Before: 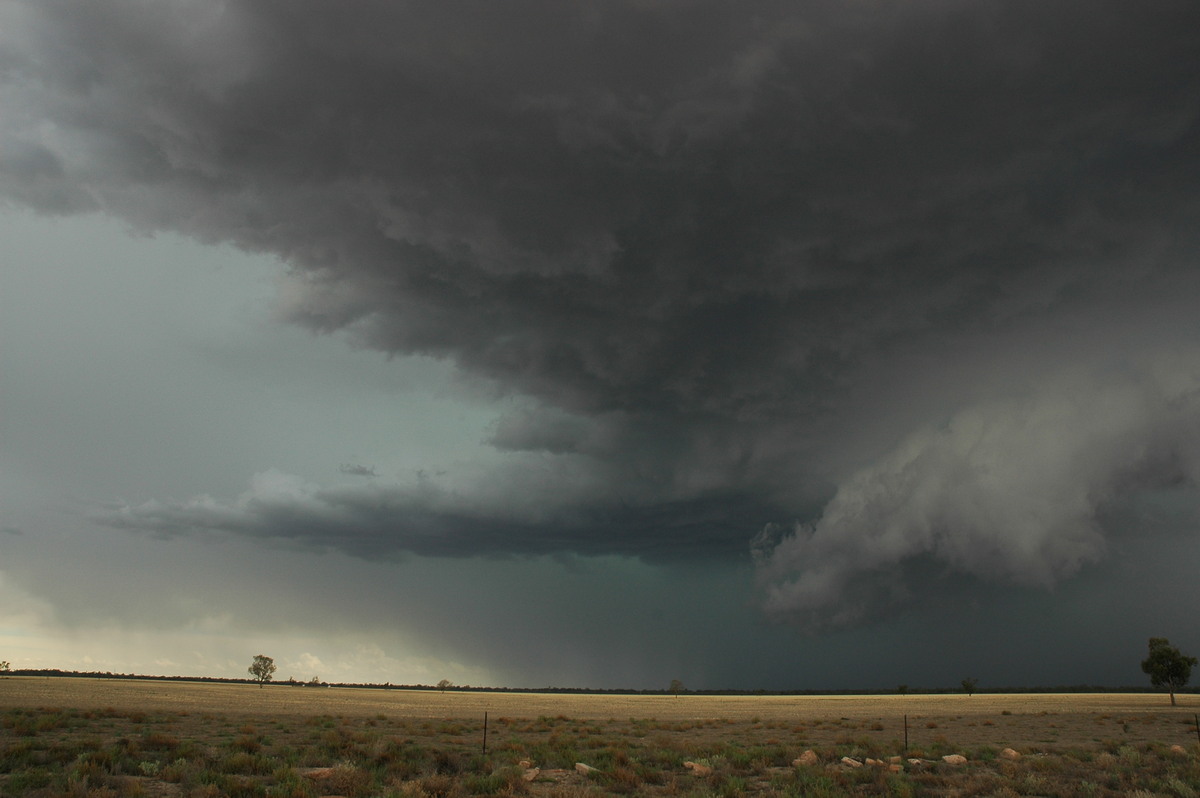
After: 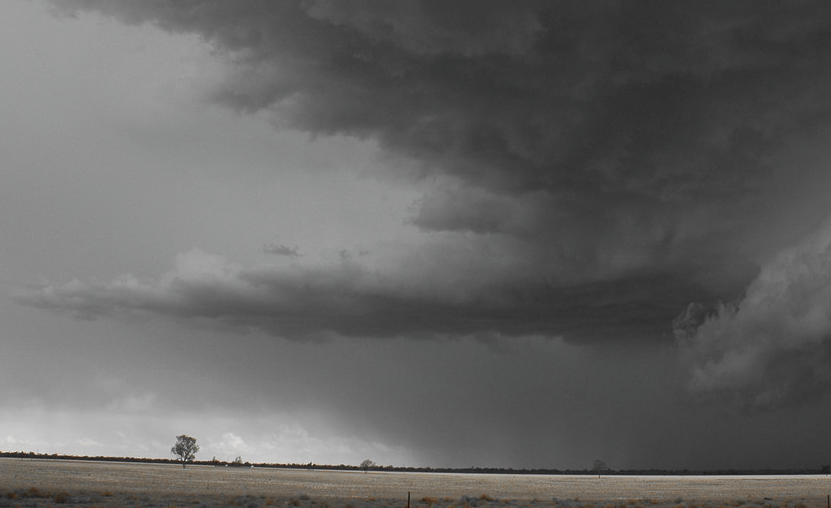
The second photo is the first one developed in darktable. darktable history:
exposure: exposure 0.127 EV, compensate highlight preservation false
crop: left 6.488%, top 27.668%, right 24.183%, bottom 8.656%
color zones: curves: ch0 [(0, 0.497) (0.096, 0.361) (0.221, 0.538) (0.429, 0.5) (0.571, 0.5) (0.714, 0.5) (0.857, 0.5) (1, 0.497)]; ch1 [(0, 0.5) (0.143, 0.5) (0.257, -0.002) (0.429, 0.04) (0.571, -0.001) (0.714, -0.015) (0.857, 0.024) (1, 0.5)]
